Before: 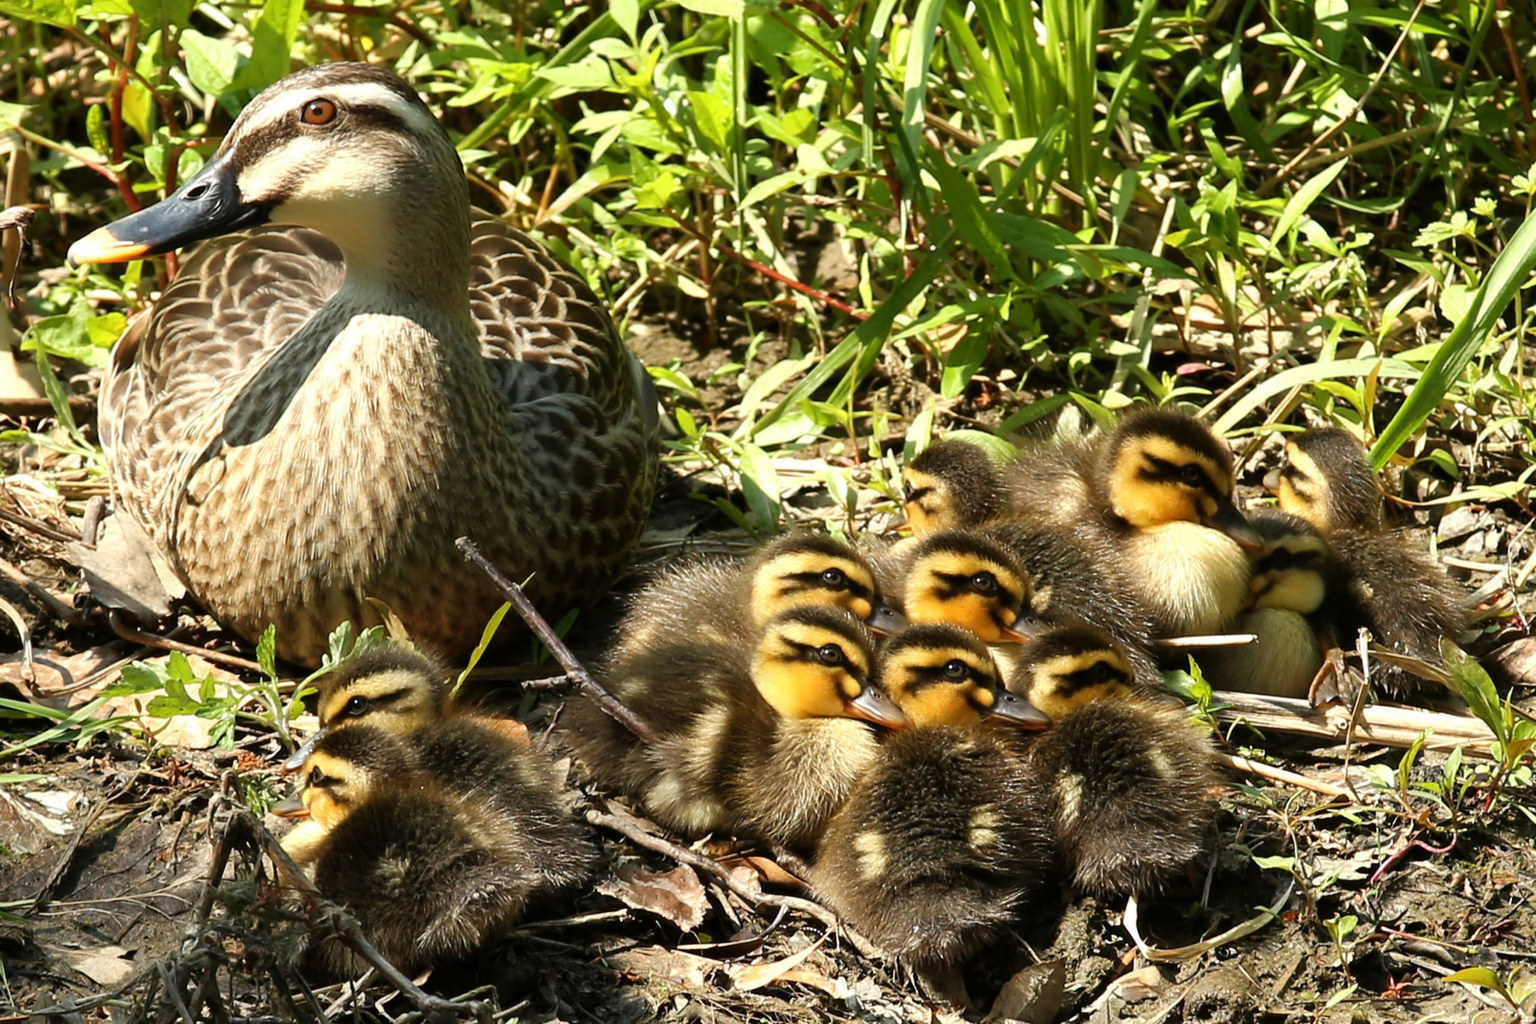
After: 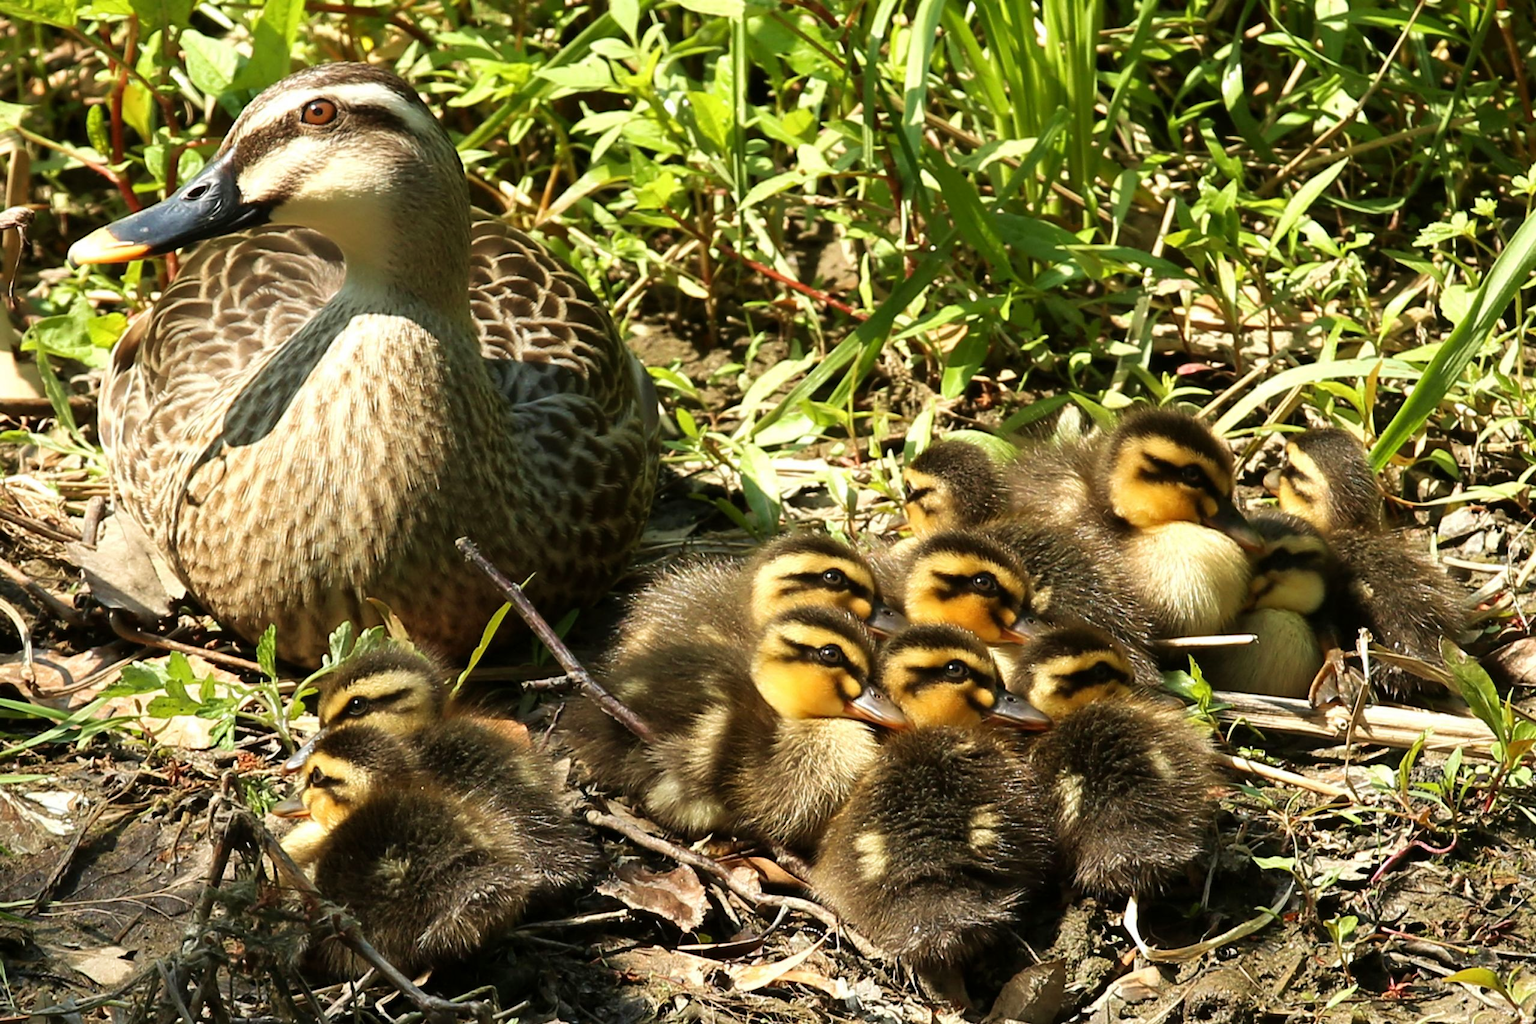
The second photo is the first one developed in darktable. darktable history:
velvia: on, module defaults
base curve: curves: ch0 [(0, 0) (0.297, 0.298) (1, 1)], preserve colors none
